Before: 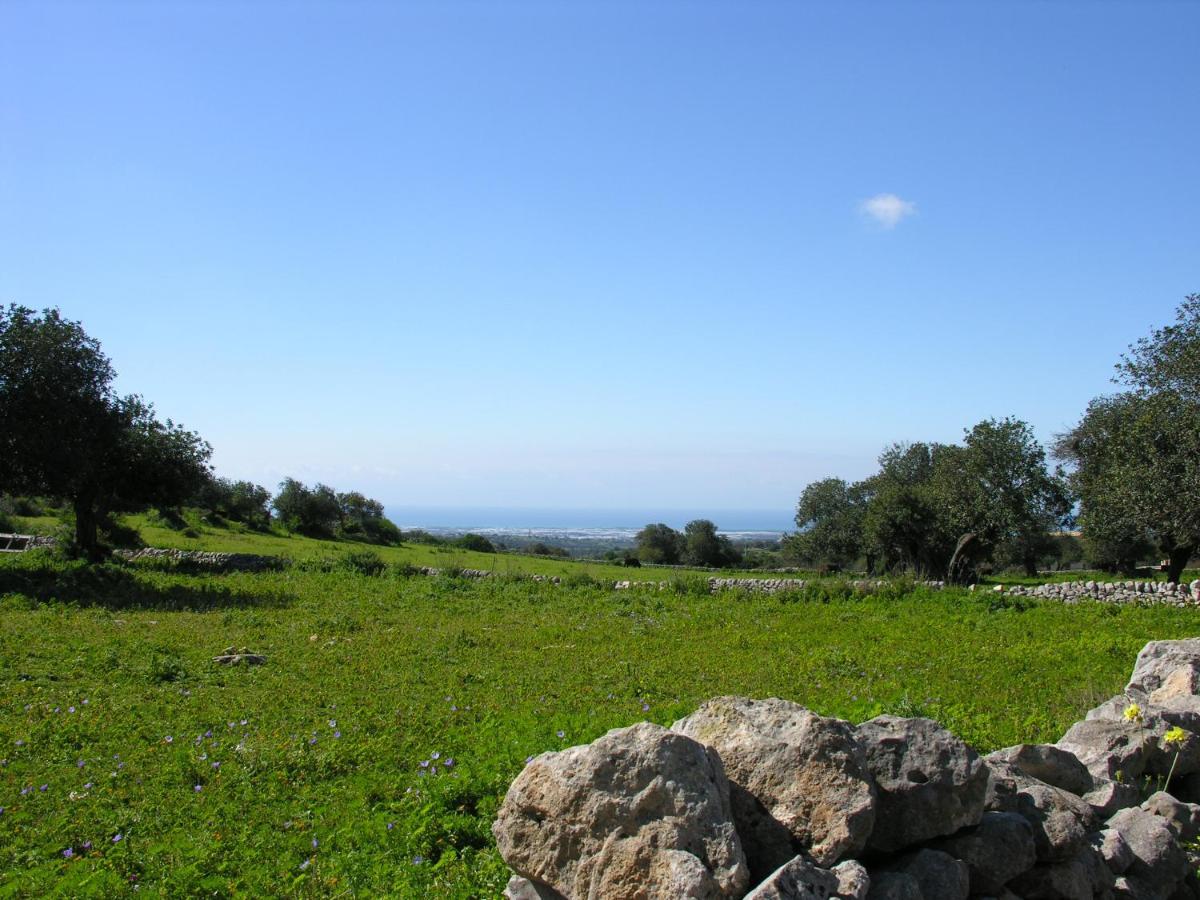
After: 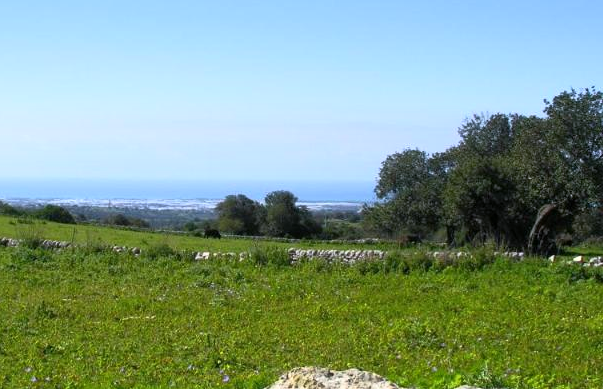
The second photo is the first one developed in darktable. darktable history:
crop: left 35.03%, top 36.625%, right 14.663%, bottom 20.057%
base curve: curves: ch0 [(0, 0) (0.257, 0.25) (0.482, 0.586) (0.757, 0.871) (1, 1)]
exposure: black level correction 0.001, exposure 0.5 EV, compensate exposure bias true, compensate highlight preservation false
graduated density: hue 238.83°, saturation 50%
